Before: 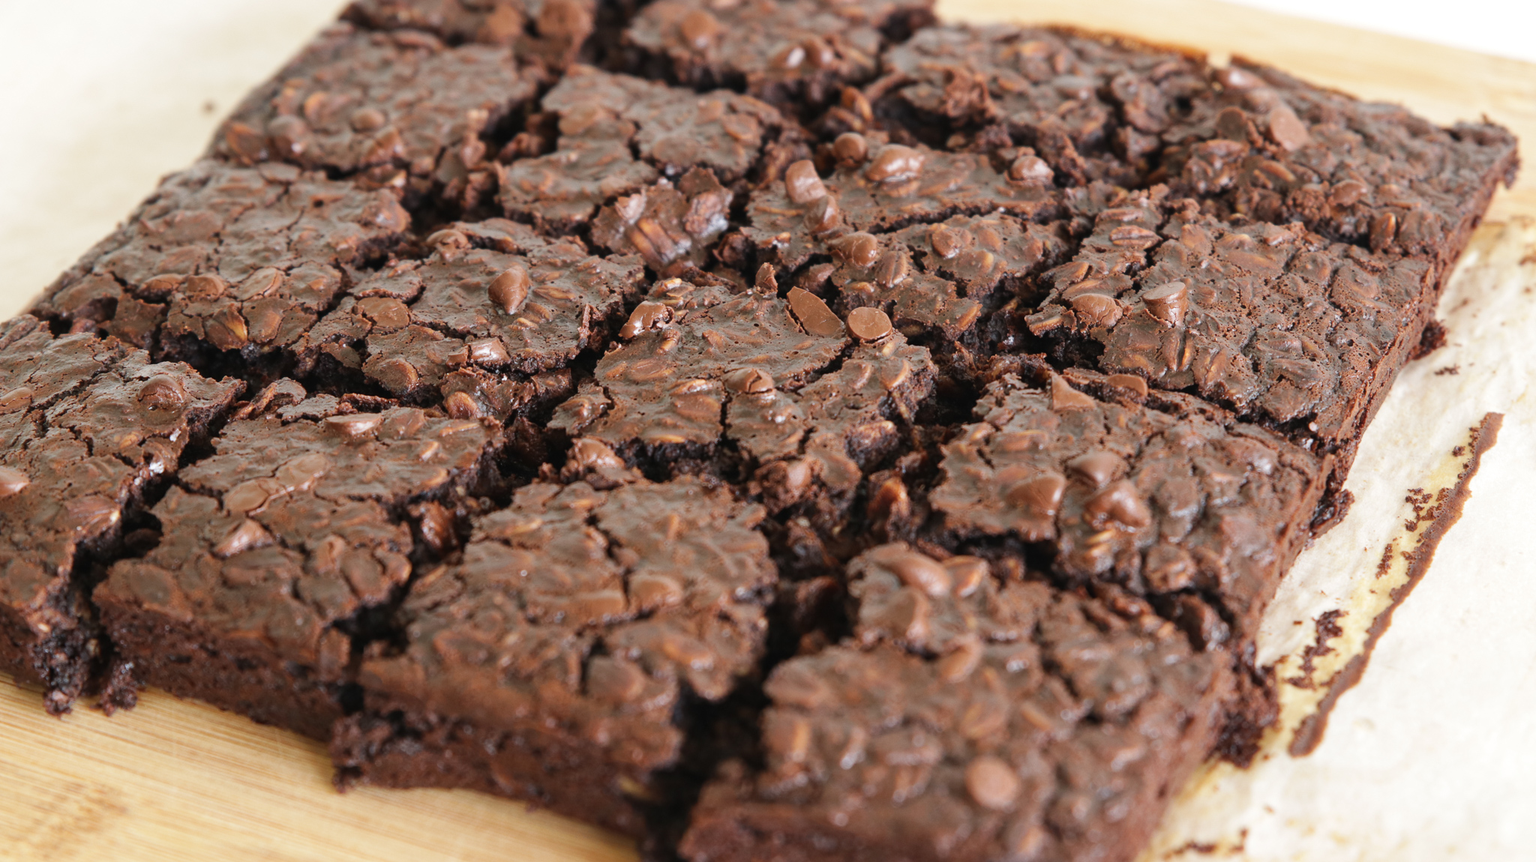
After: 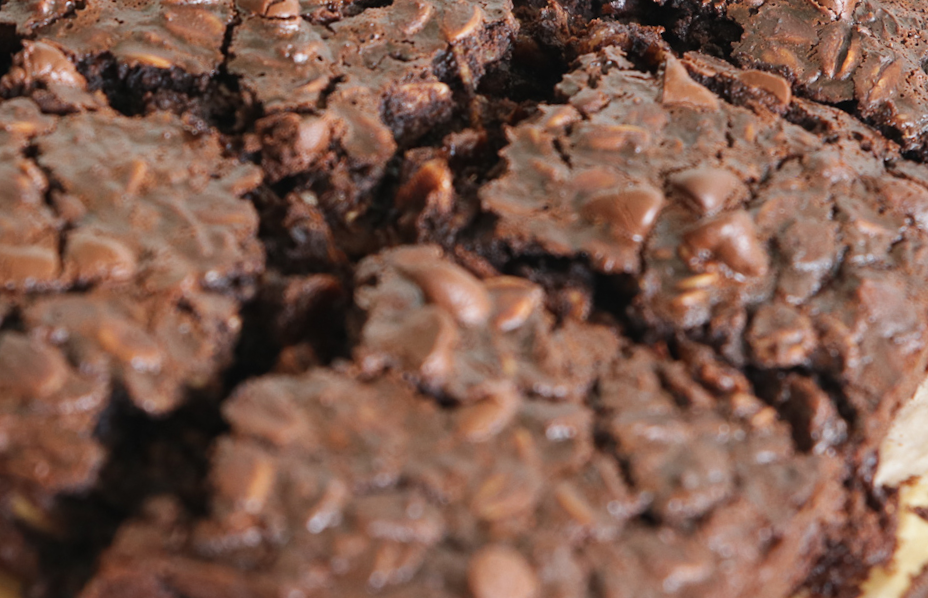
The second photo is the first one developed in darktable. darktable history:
crop: left 37.221%, top 45.169%, right 20.63%, bottom 13.777%
rotate and perspective: rotation 9.12°, automatic cropping off
